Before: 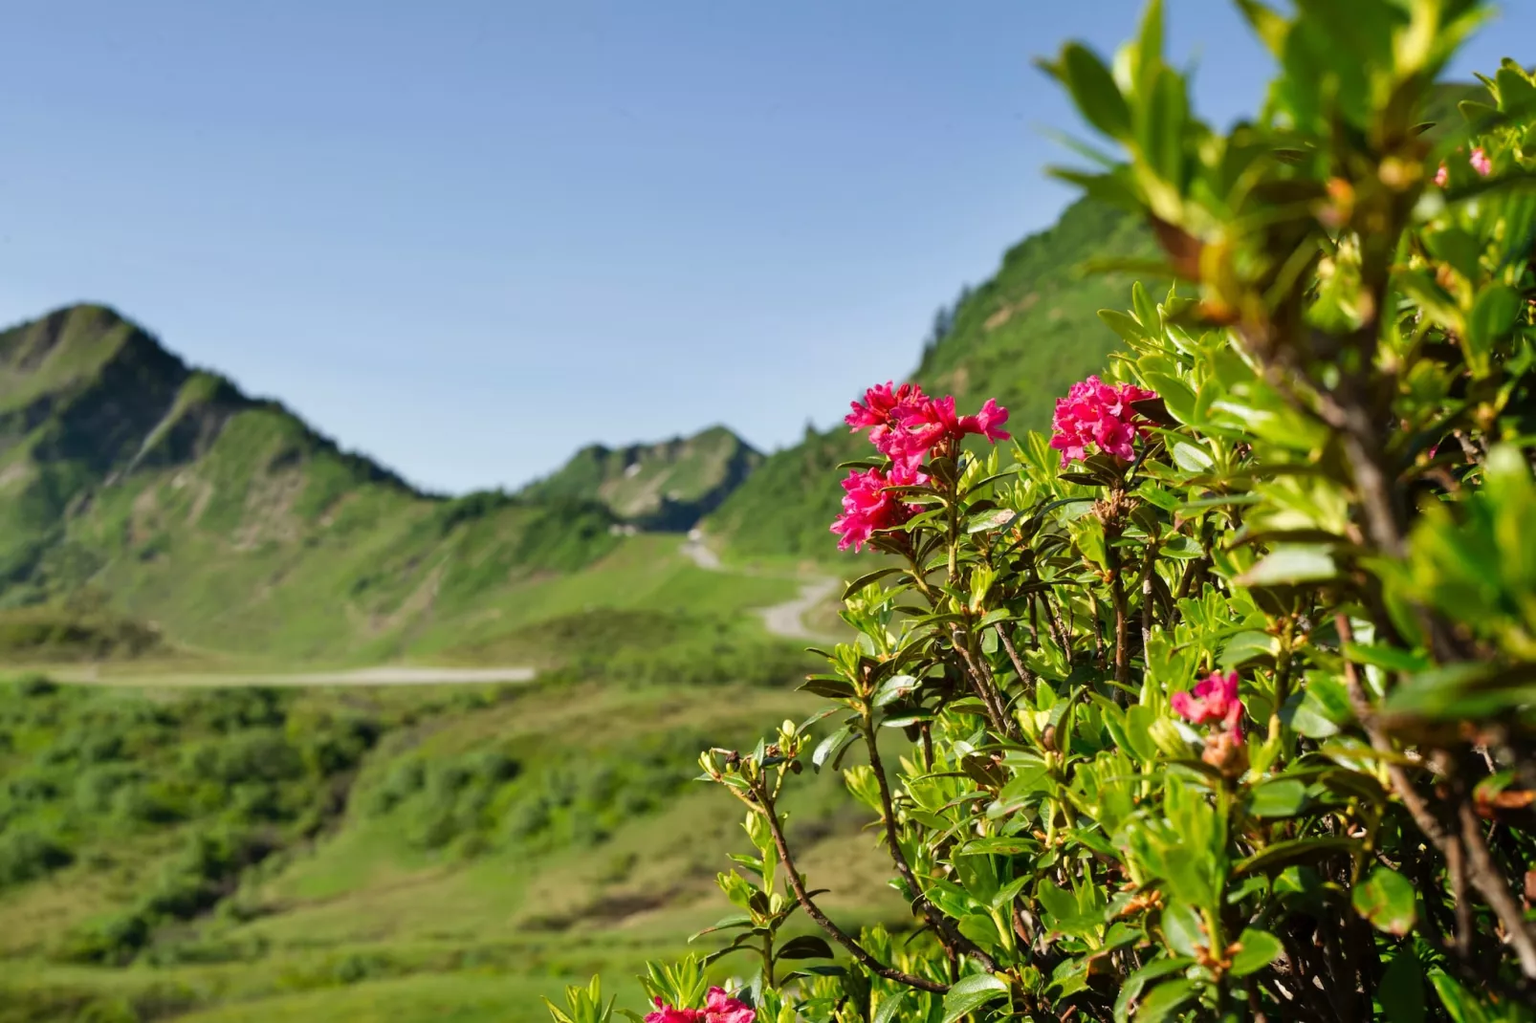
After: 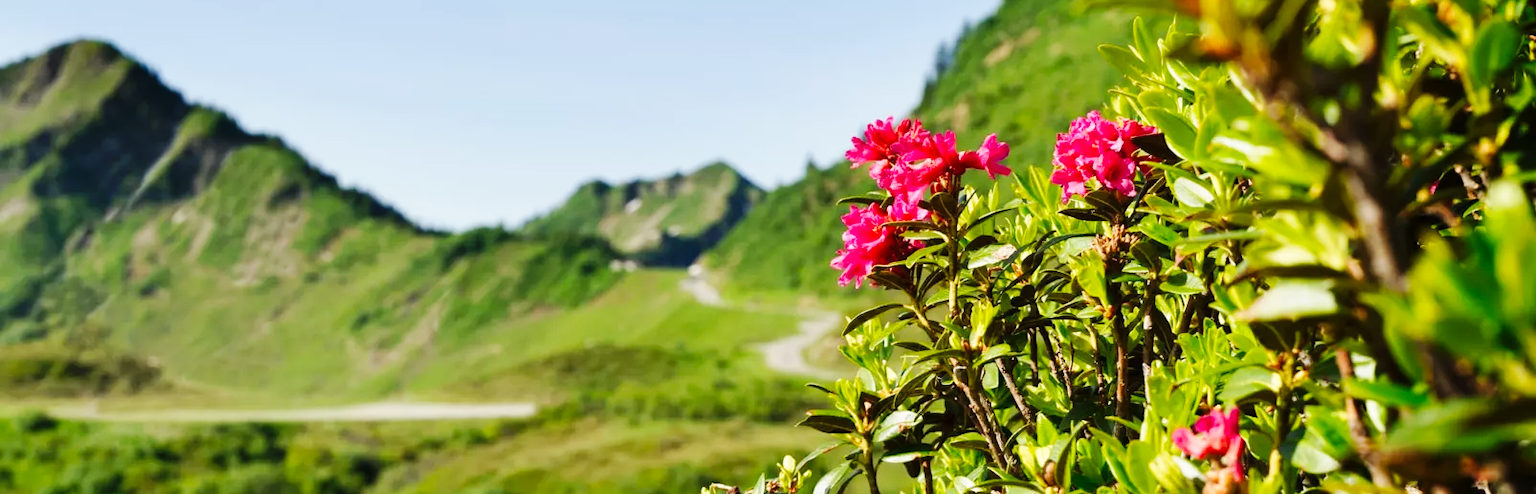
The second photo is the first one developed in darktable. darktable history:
base curve: curves: ch0 [(0, 0) (0.032, 0.025) (0.121, 0.166) (0.206, 0.329) (0.605, 0.79) (1, 1)], preserve colors none
crop and rotate: top 25.925%, bottom 25.739%
